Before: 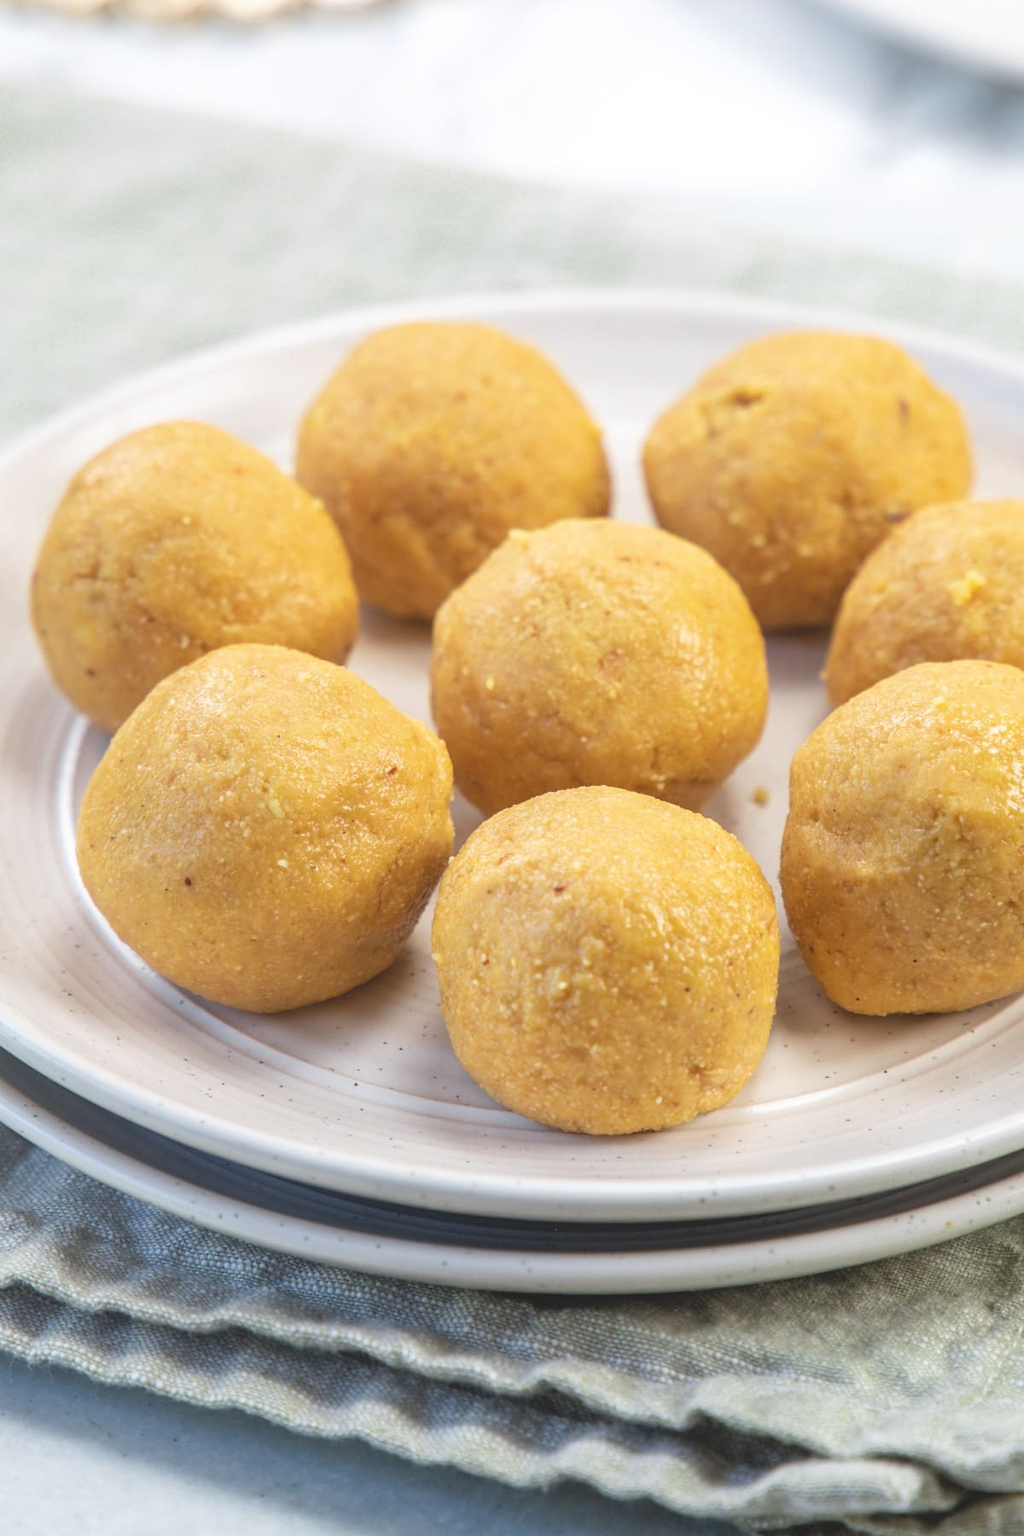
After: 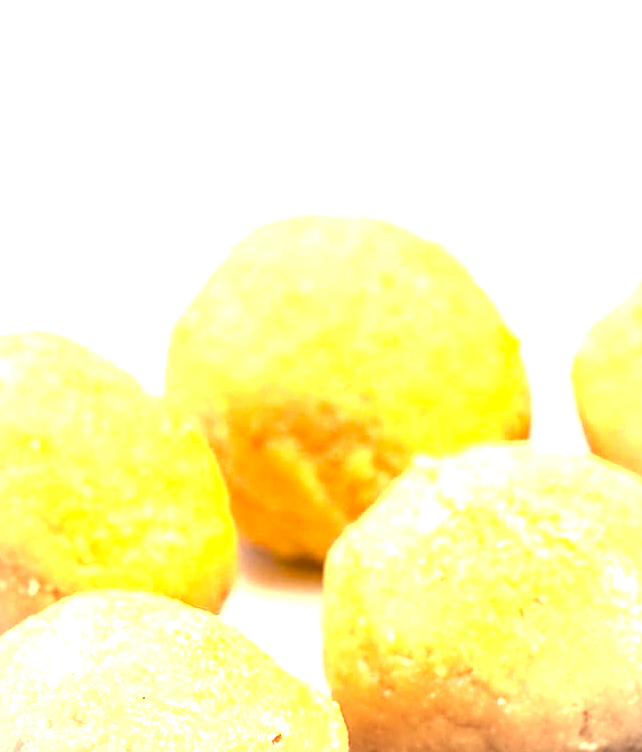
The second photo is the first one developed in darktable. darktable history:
crop: left 15.324%, top 9.196%, right 31.17%, bottom 49.003%
exposure: black level correction 0, exposure 1.283 EV, compensate highlight preservation false
sharpen: radius 1.866, amount 0.415, threshold 1.564
color balance rgb: linear chroma grading › global chroma 15.118%, perceptual saturation grading › global saturation 20%, perceptual saturation grading › highlights -25.282%, perceptual saturation grading › shadows 49.897%, perceptual brilliance grading › highlights 18.534%, perceptual brilliance grading › mid-tones 30.877%, perceptual brilliance grading › shadows -31.027%
vignetting: brightness -0.29
shadows and highlights: shadows 3.94, highlights -17.99, soften with gaussian
